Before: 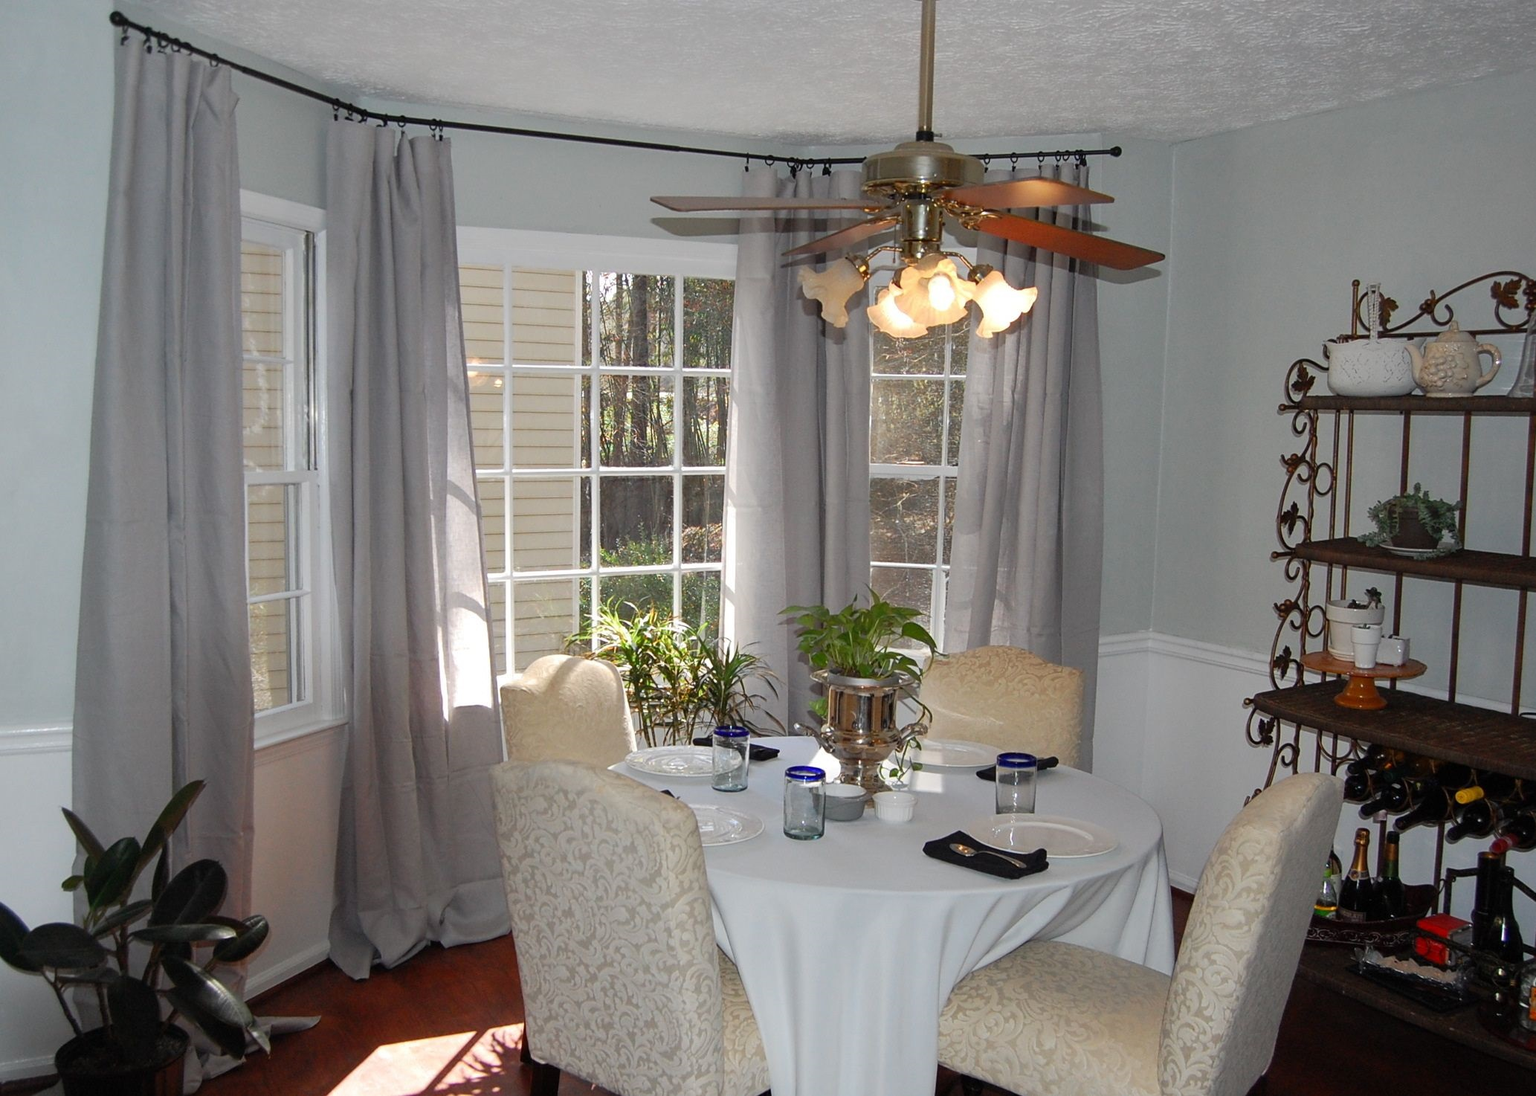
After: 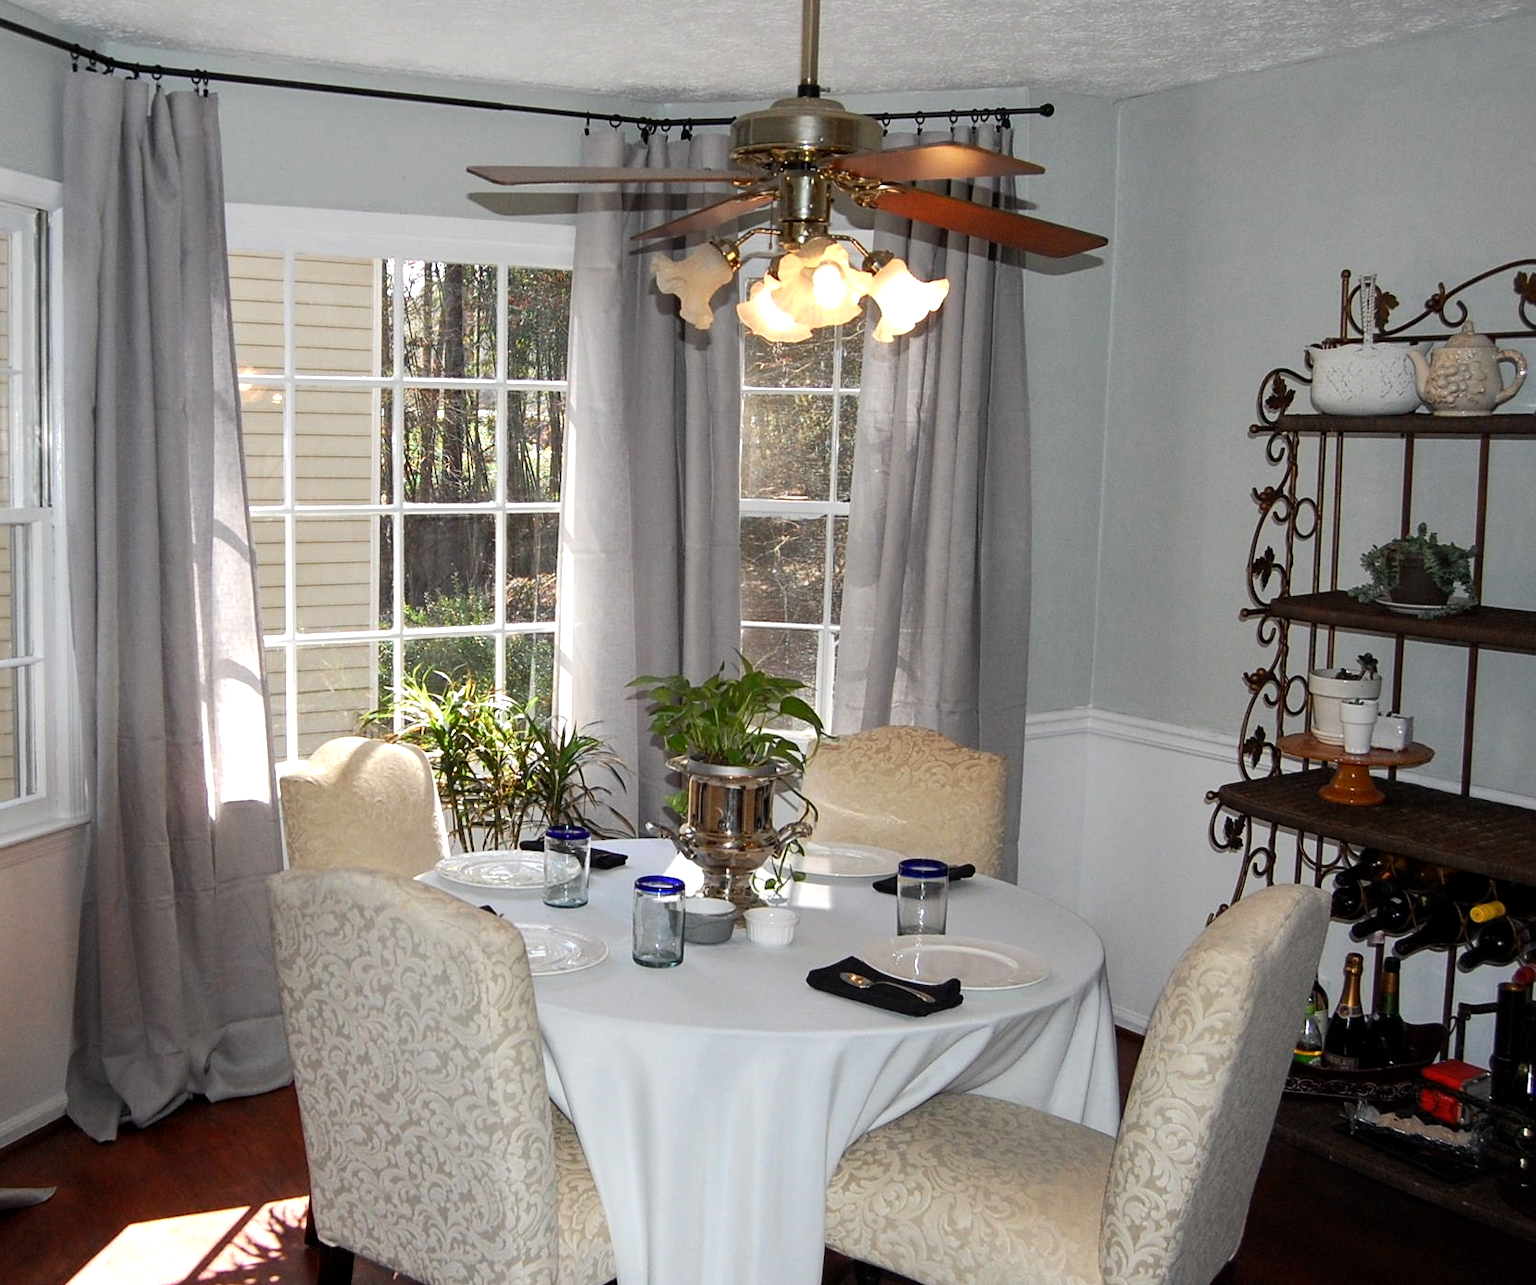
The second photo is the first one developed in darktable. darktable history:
crop and rotate: left 17.959%, top 5.771%, right 1.742%
local contrast: highlights 100%, shadows 100%, detail 120%, midtone range 0.2
tone equalizer: -8 EV -0.417 EV, -7 EV -0.389 EV, -6 EV -0.333 EV, -5 EV -0.222 EV, -3 EV 0.222 EV, -2 EV 0.333 EV, -1 EV 0.389 EV, +0 EV 0.417 EV, edges refinement/feathering 500, mask exposure compensation -1.57 EV, preserve details no
